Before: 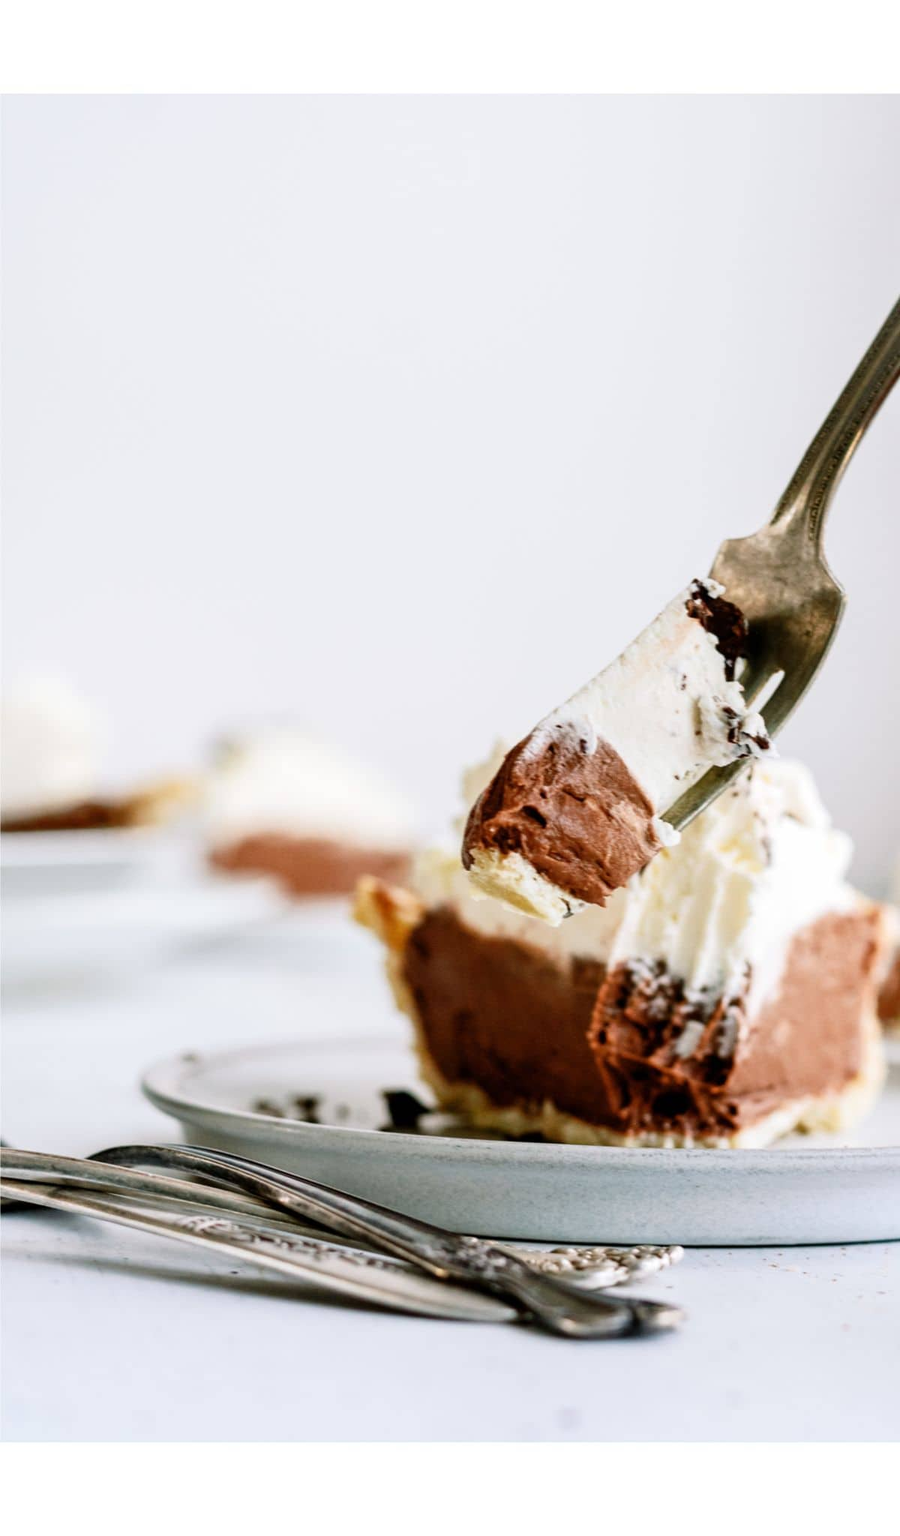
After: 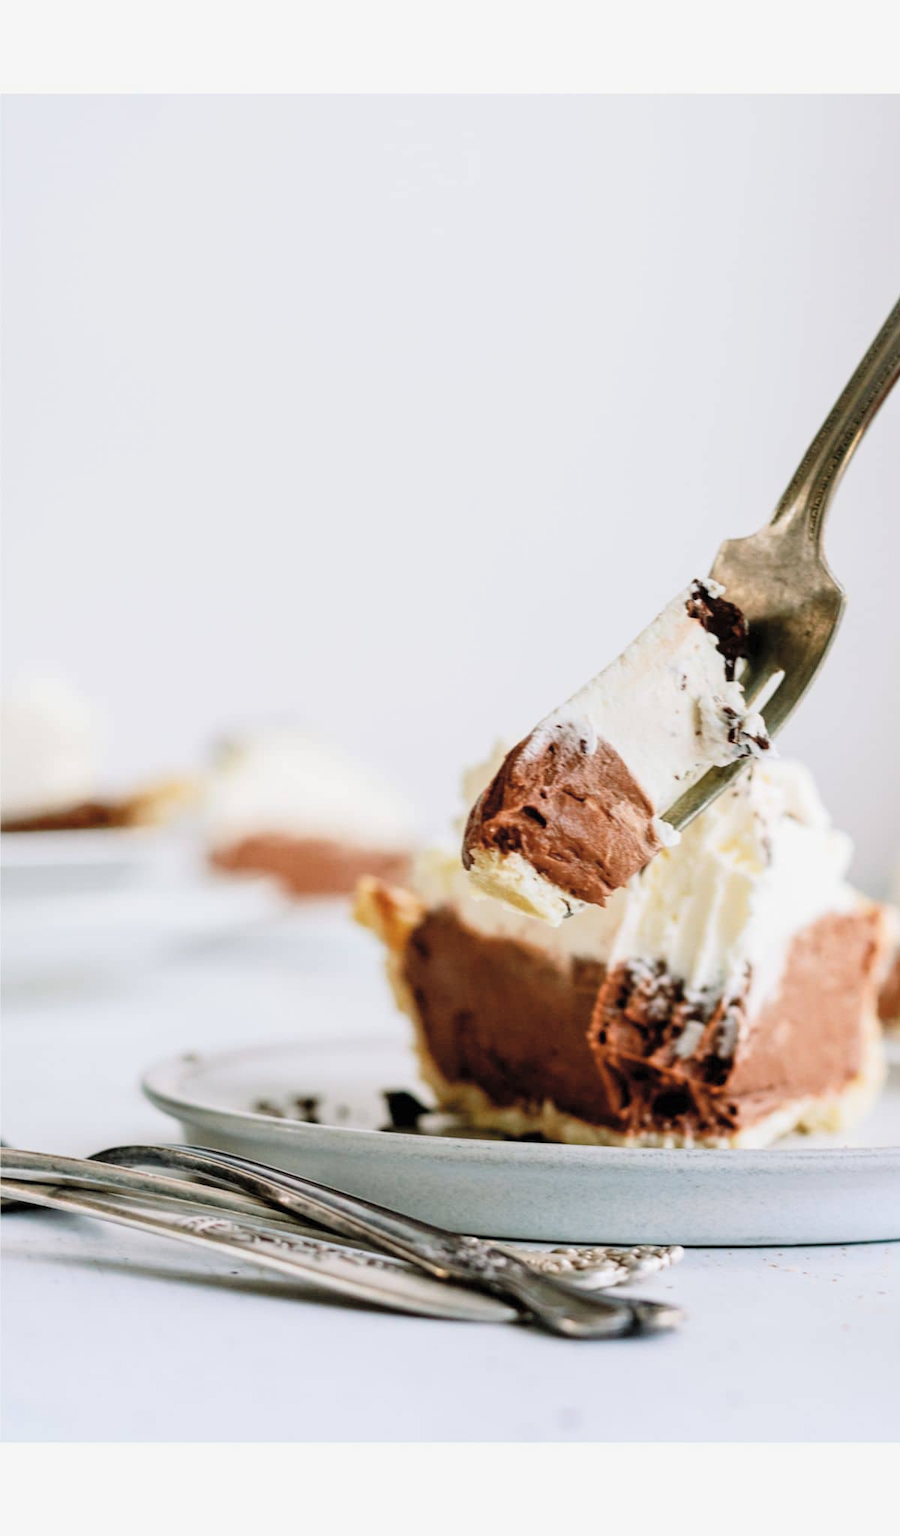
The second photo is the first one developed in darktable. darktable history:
tone equalizer: edges refinement/feathering 500, mask exposure compensation -1.57 EV, preserve details no
exposure: exposure -0.158 EV, compensate exposure bias true, compensate highlight preservation false
contrast brightness saturation: brightness 0.141
